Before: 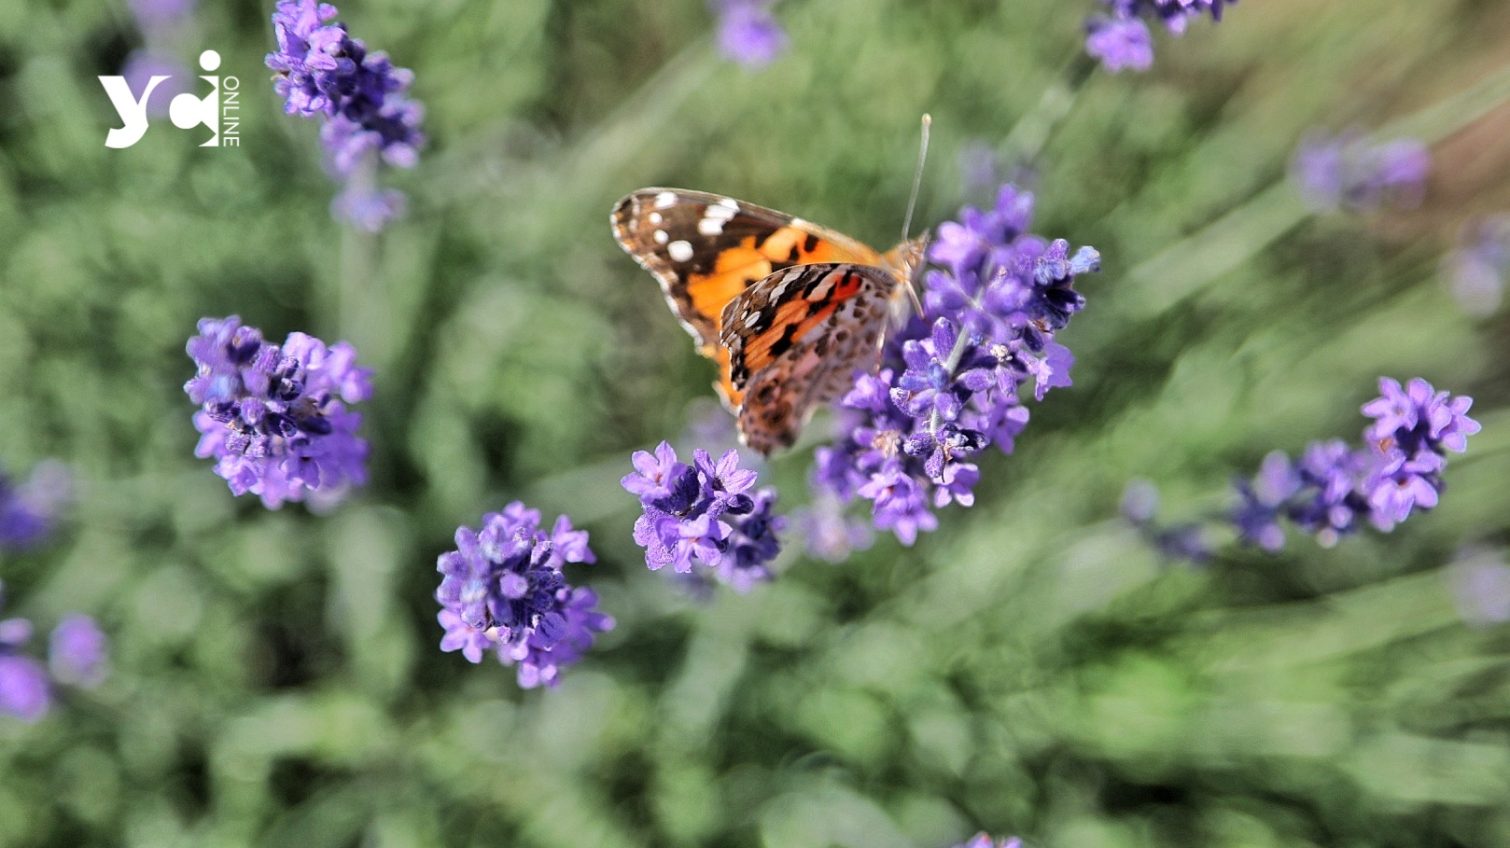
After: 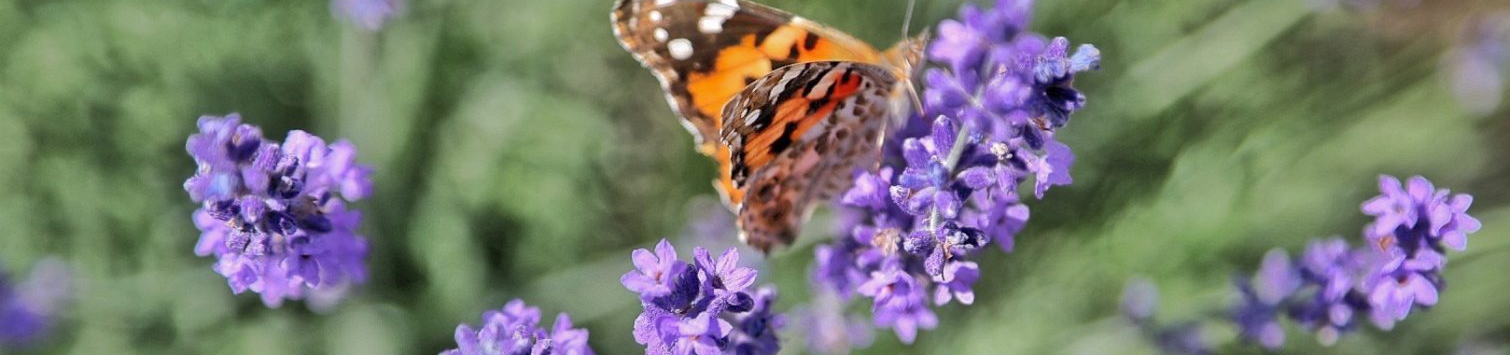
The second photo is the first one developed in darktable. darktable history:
shadows and highlights: on, module defaults
crop and rotate: top 23.84%, bottom 34.294%
